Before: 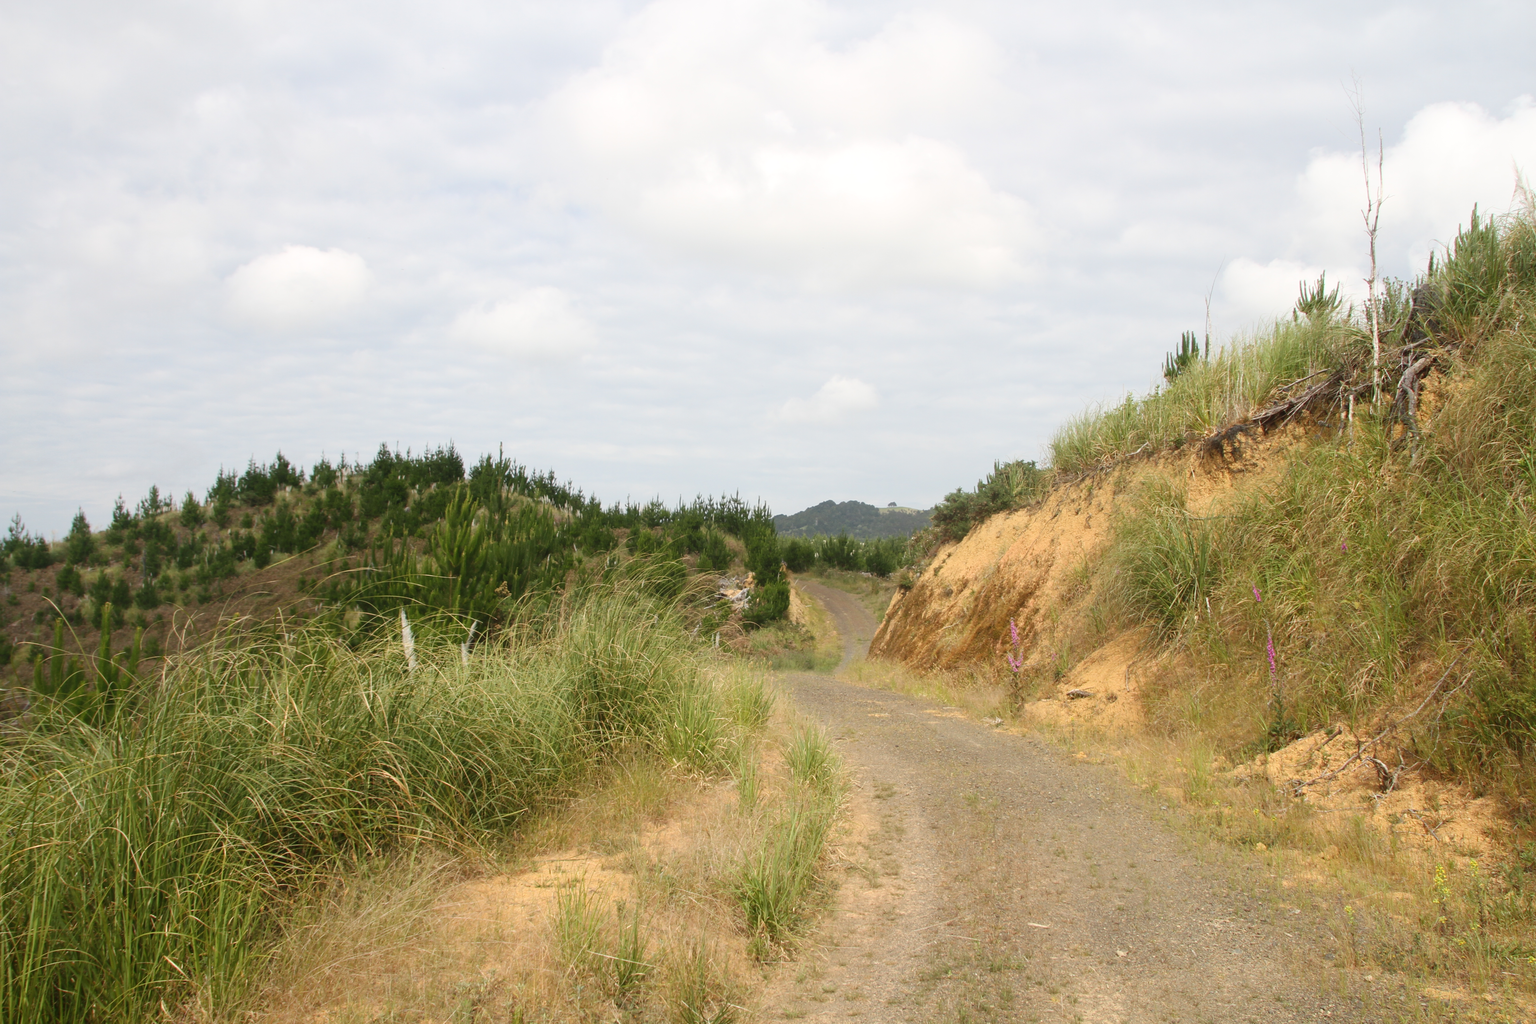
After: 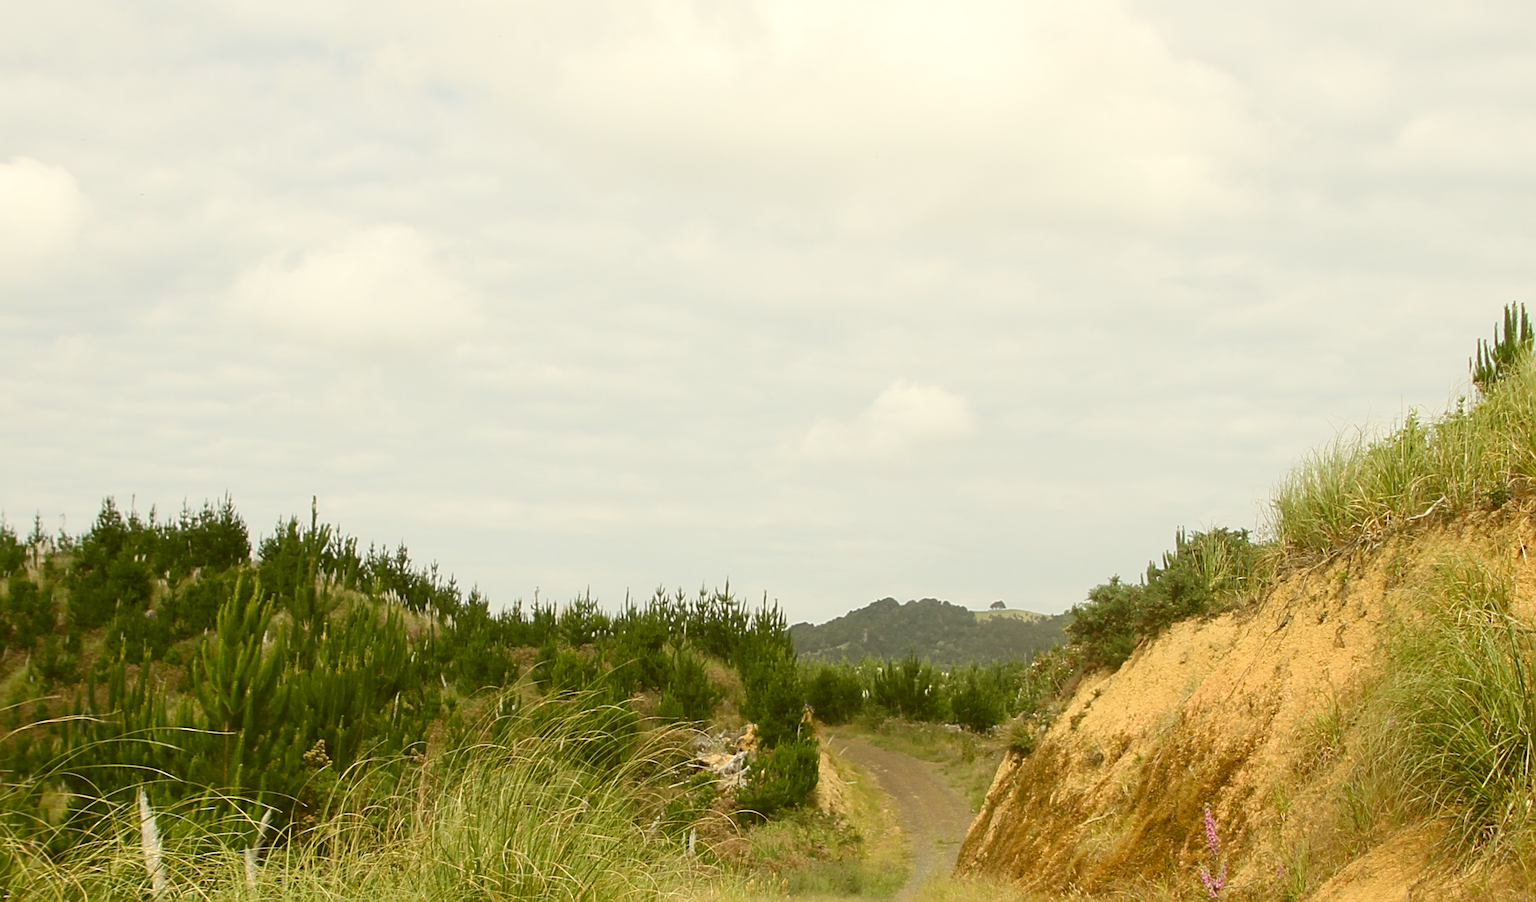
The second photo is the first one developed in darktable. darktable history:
color correction: highlights a* -1.43, highlights b* 10.12, shadows a* 0.395, shadows b* 19.35
crop: left 20.932%, top 15.471%, right 21.848%, bottom 34.081%
sharpen: radius 3.119
